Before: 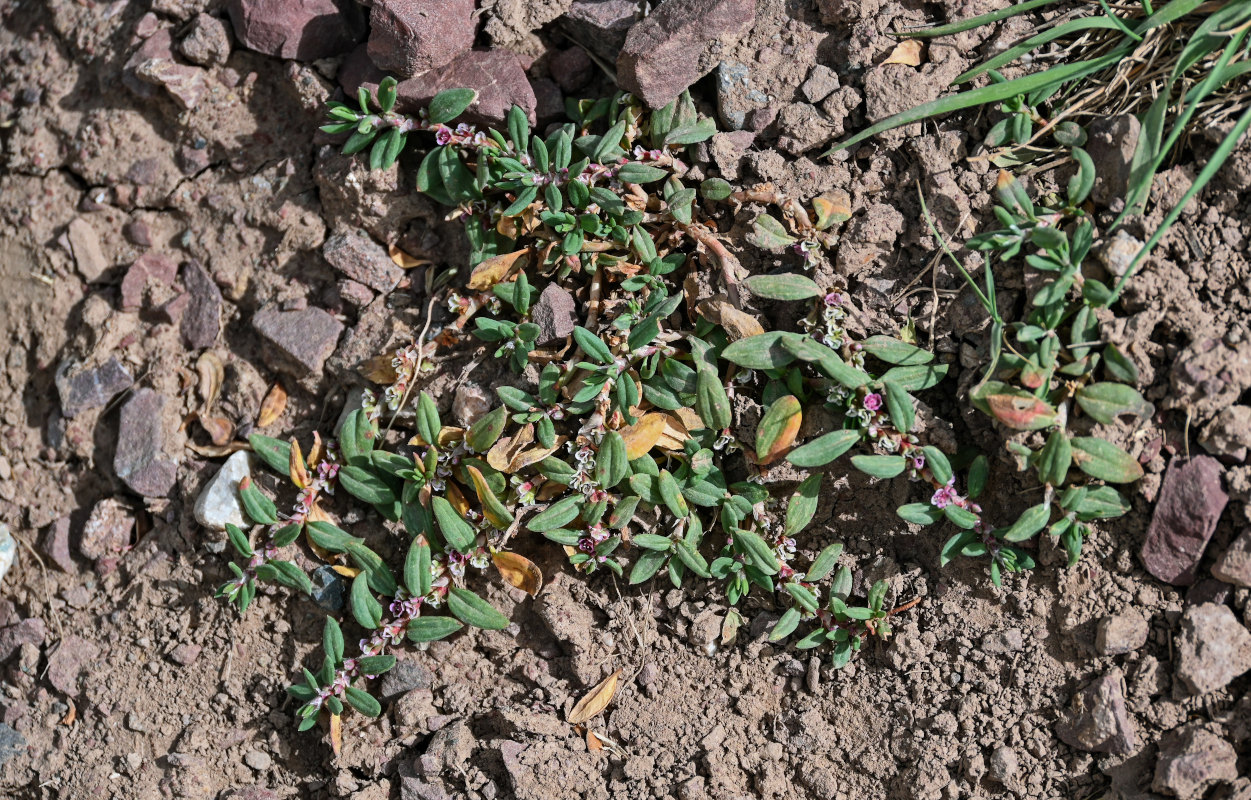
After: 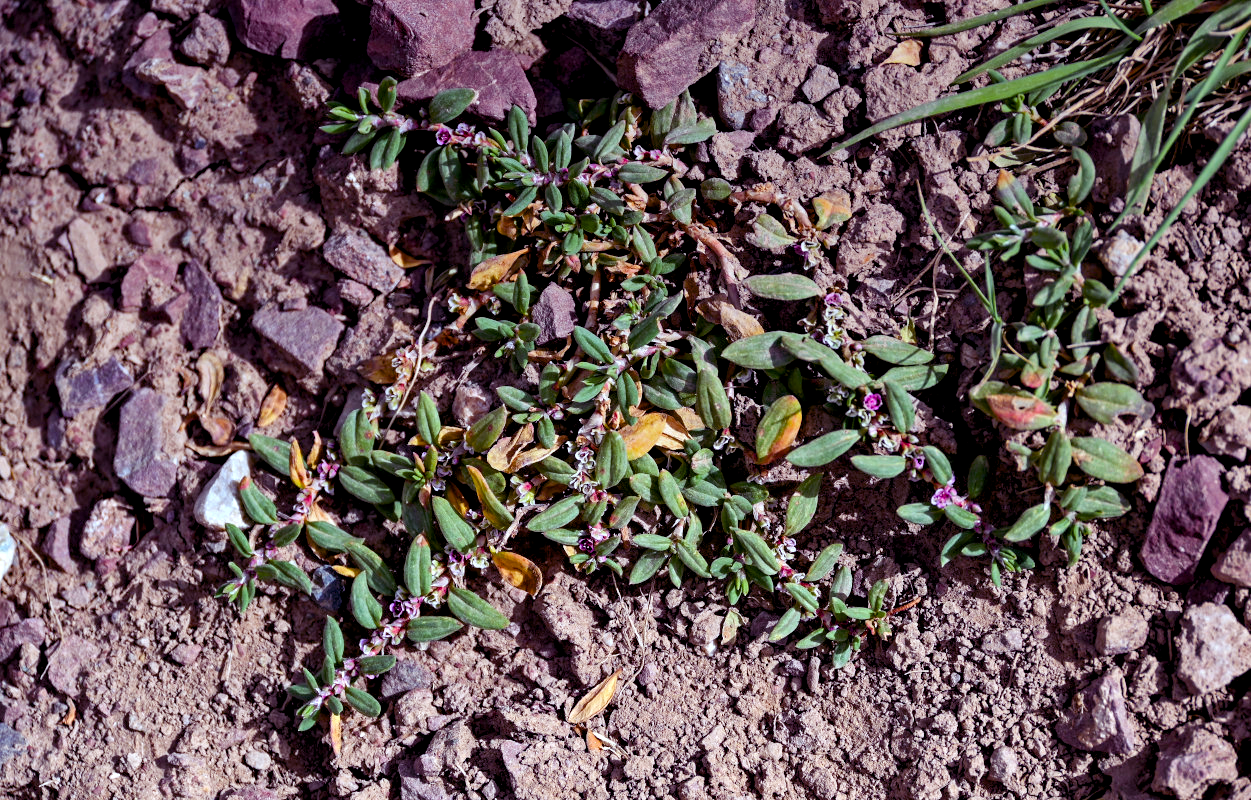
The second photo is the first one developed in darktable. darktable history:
graduated density: on, module defaults
color balance rgb: shadows lift › luminance -21.66%, shadows lift › chroma 8.98%, shadows lift › hue 283.37°, power › chroma 1.55%, power › hue 25.59°, highlights gain › luminance 6.08%, highlights gain › chroma 2.55%, highlights gain › hue 90°, global offset › luminance -0.87%, perceptual saturation grading › global saturation 27.49%, perceptual saturation grading › highlights -28.39%, perceptual saturation grading › mid-tones 15.22%, perceptual saturation grading › shadows 33.98%, perceptual brilliance grading › highlights 10%, perceptual brilliance grading › mid-tones 5%
white balance: red 0.948, green 1.02, blue 1.176
